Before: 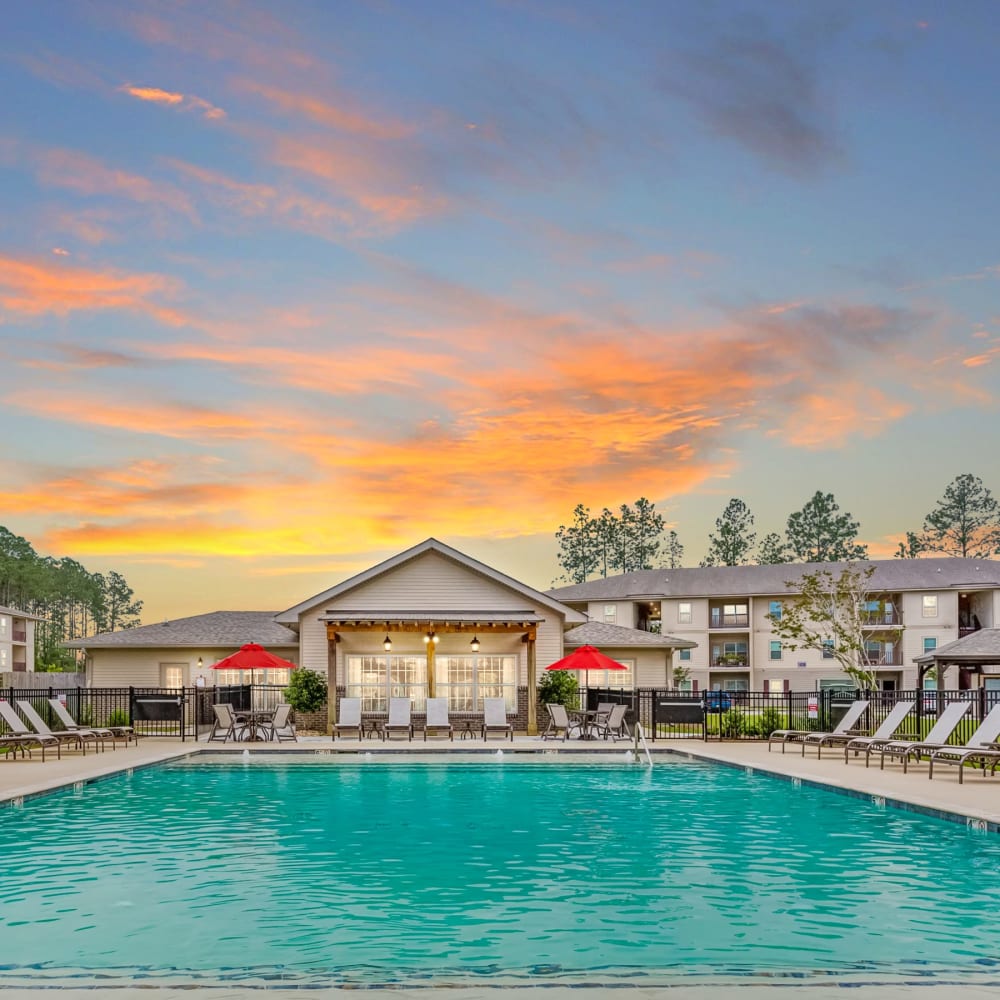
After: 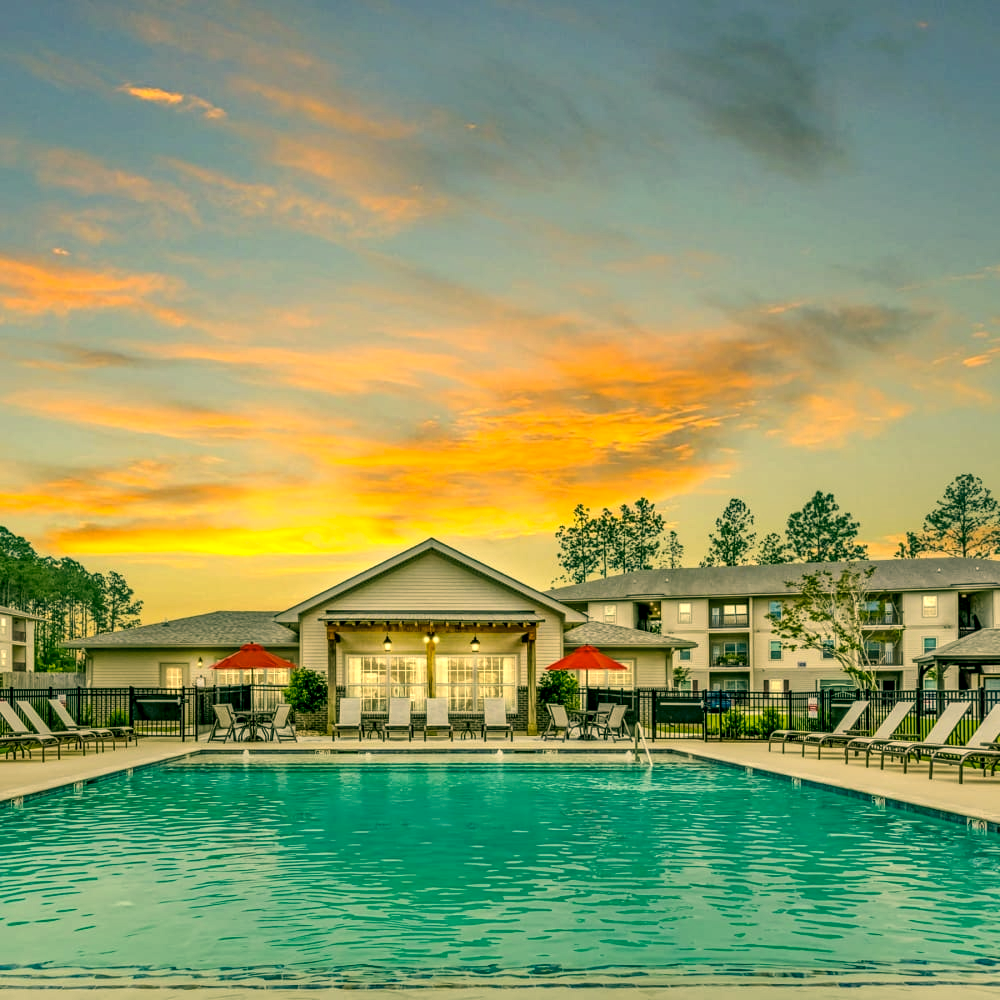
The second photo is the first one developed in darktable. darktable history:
color correction: highlights a* 5.62, highlights b* 33.64, shadows a* -25.45, shadows b* 3.75
local contrast: detail 154%
